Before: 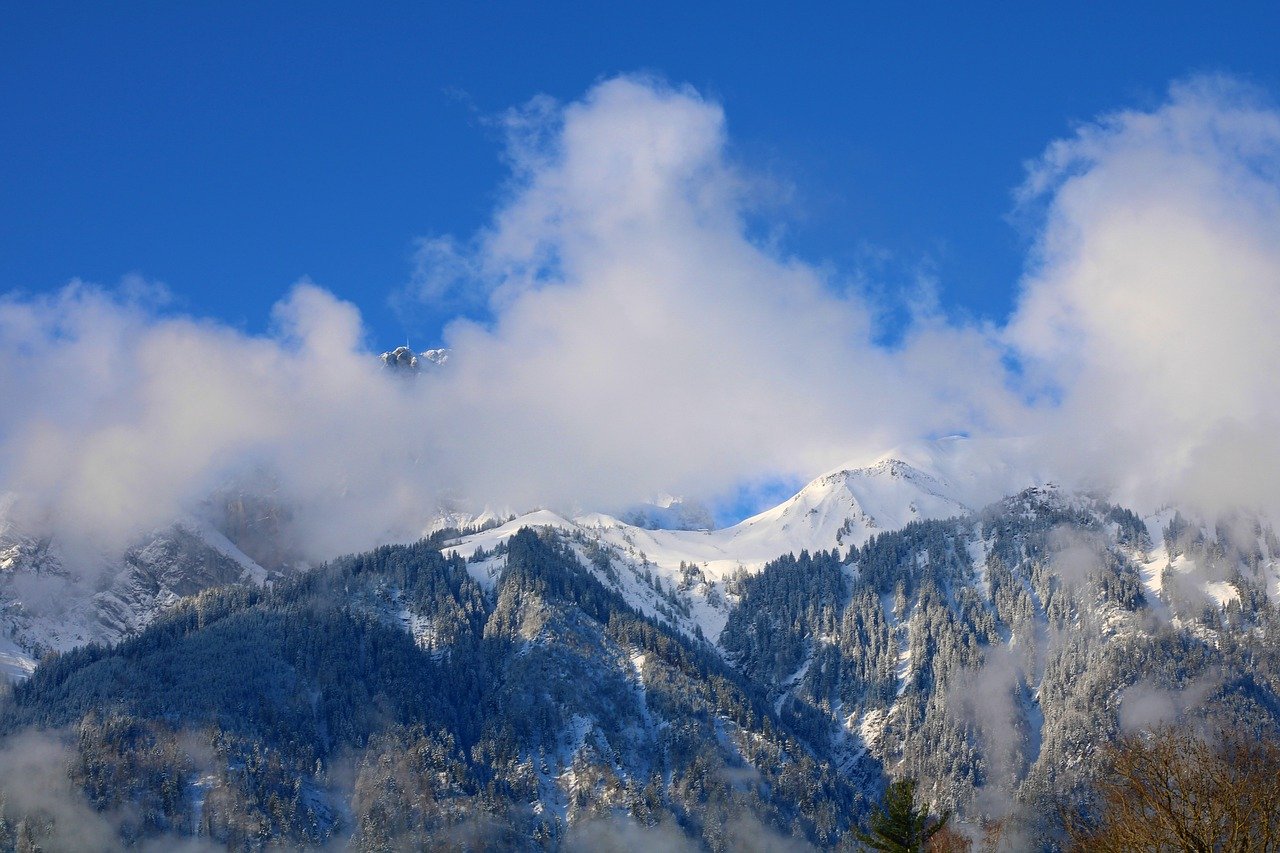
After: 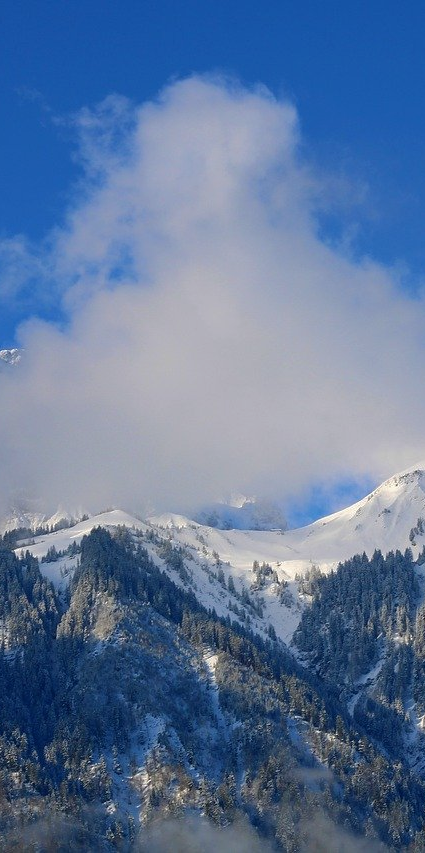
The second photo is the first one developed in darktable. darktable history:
crop: left 33.36%, right 33.36%
rgb curve: curves: ch0 [(0, 0) (0.175, 0.154) (0.785, 0.663) (1, 1)]
